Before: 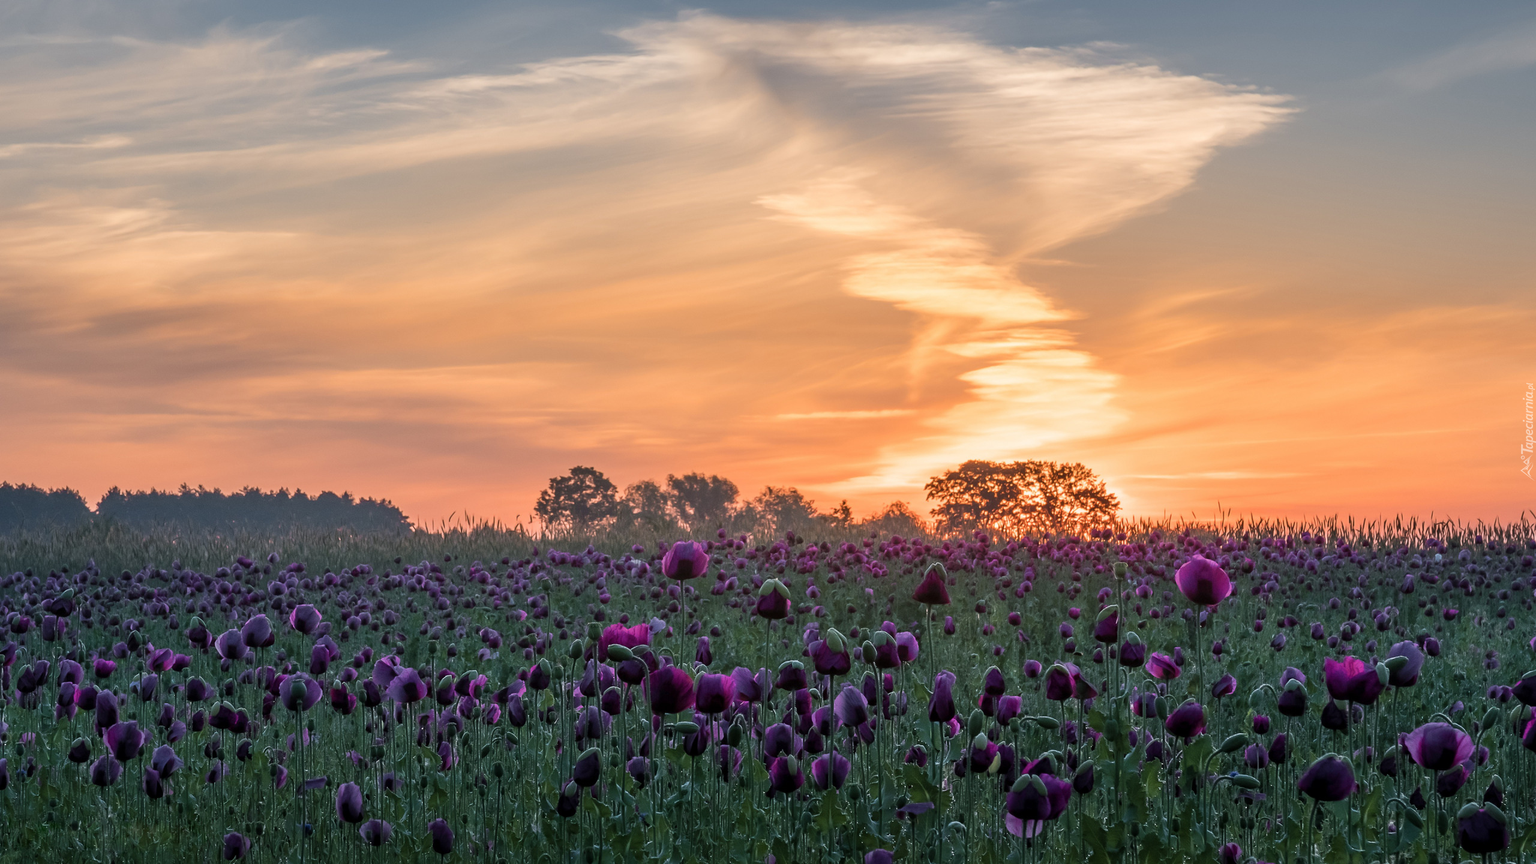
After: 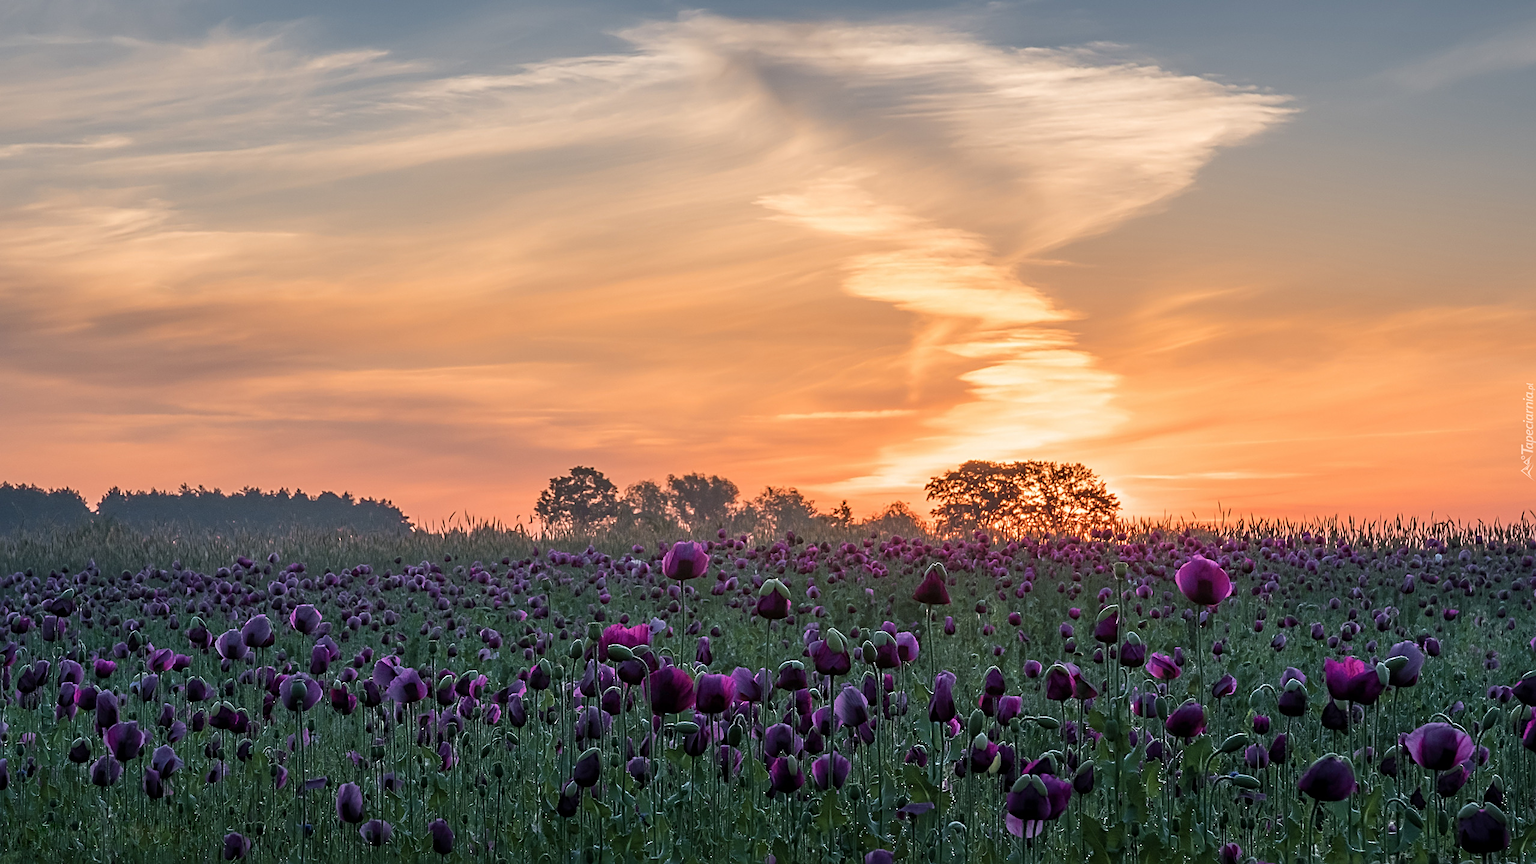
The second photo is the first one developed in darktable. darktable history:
sharpen: radius 2.767
